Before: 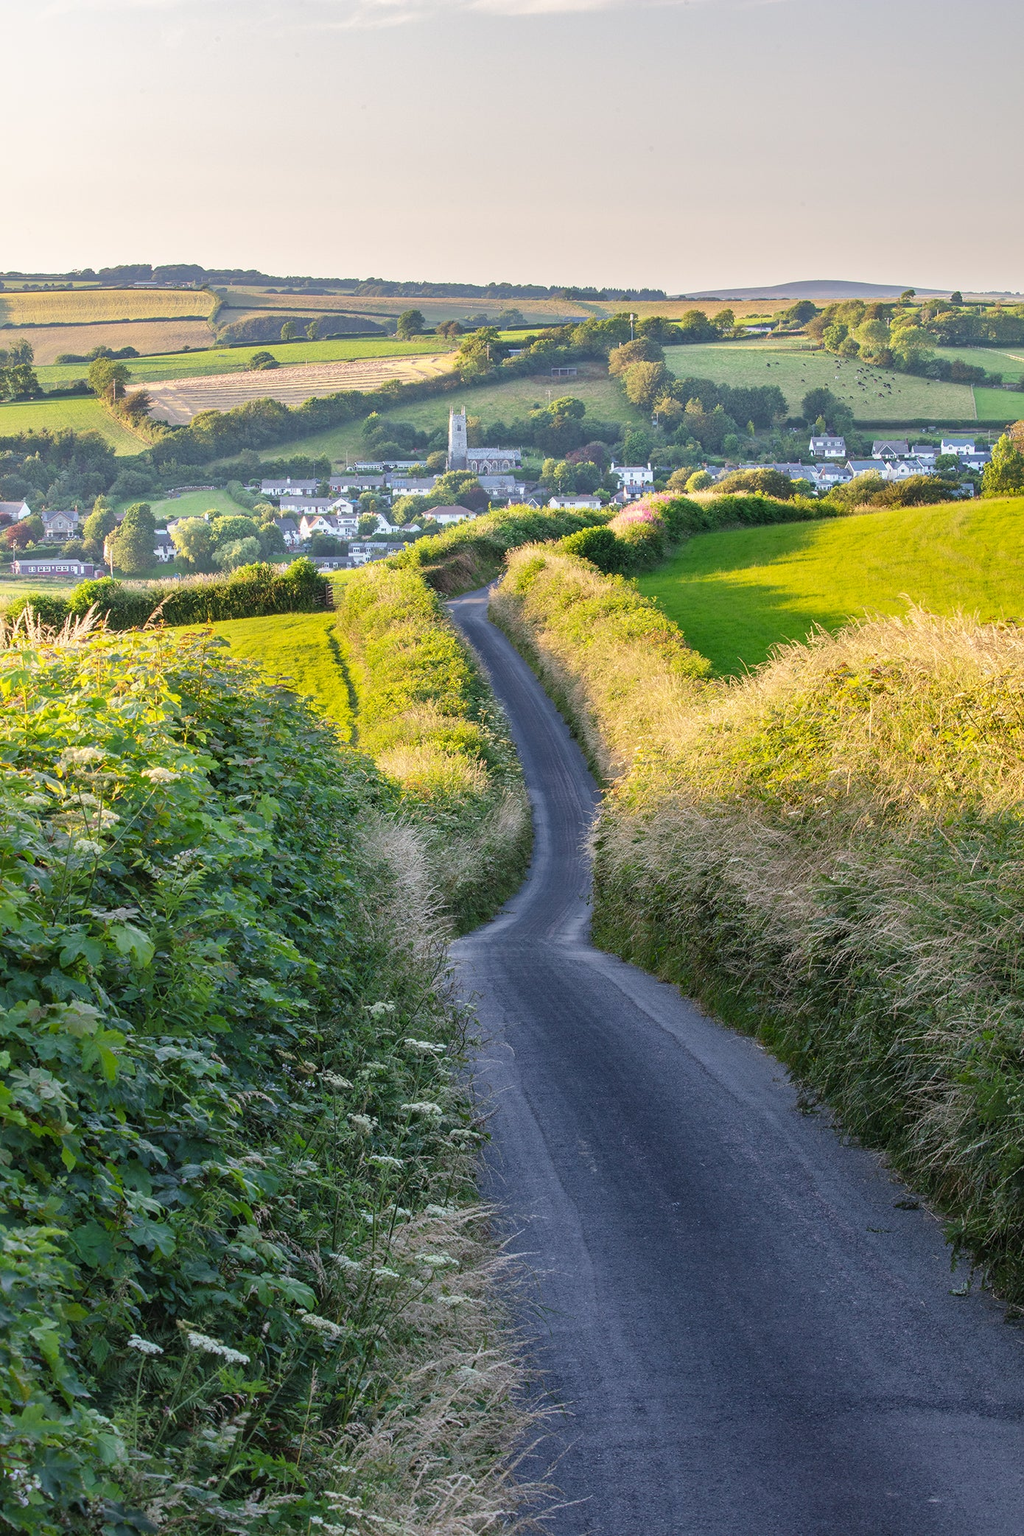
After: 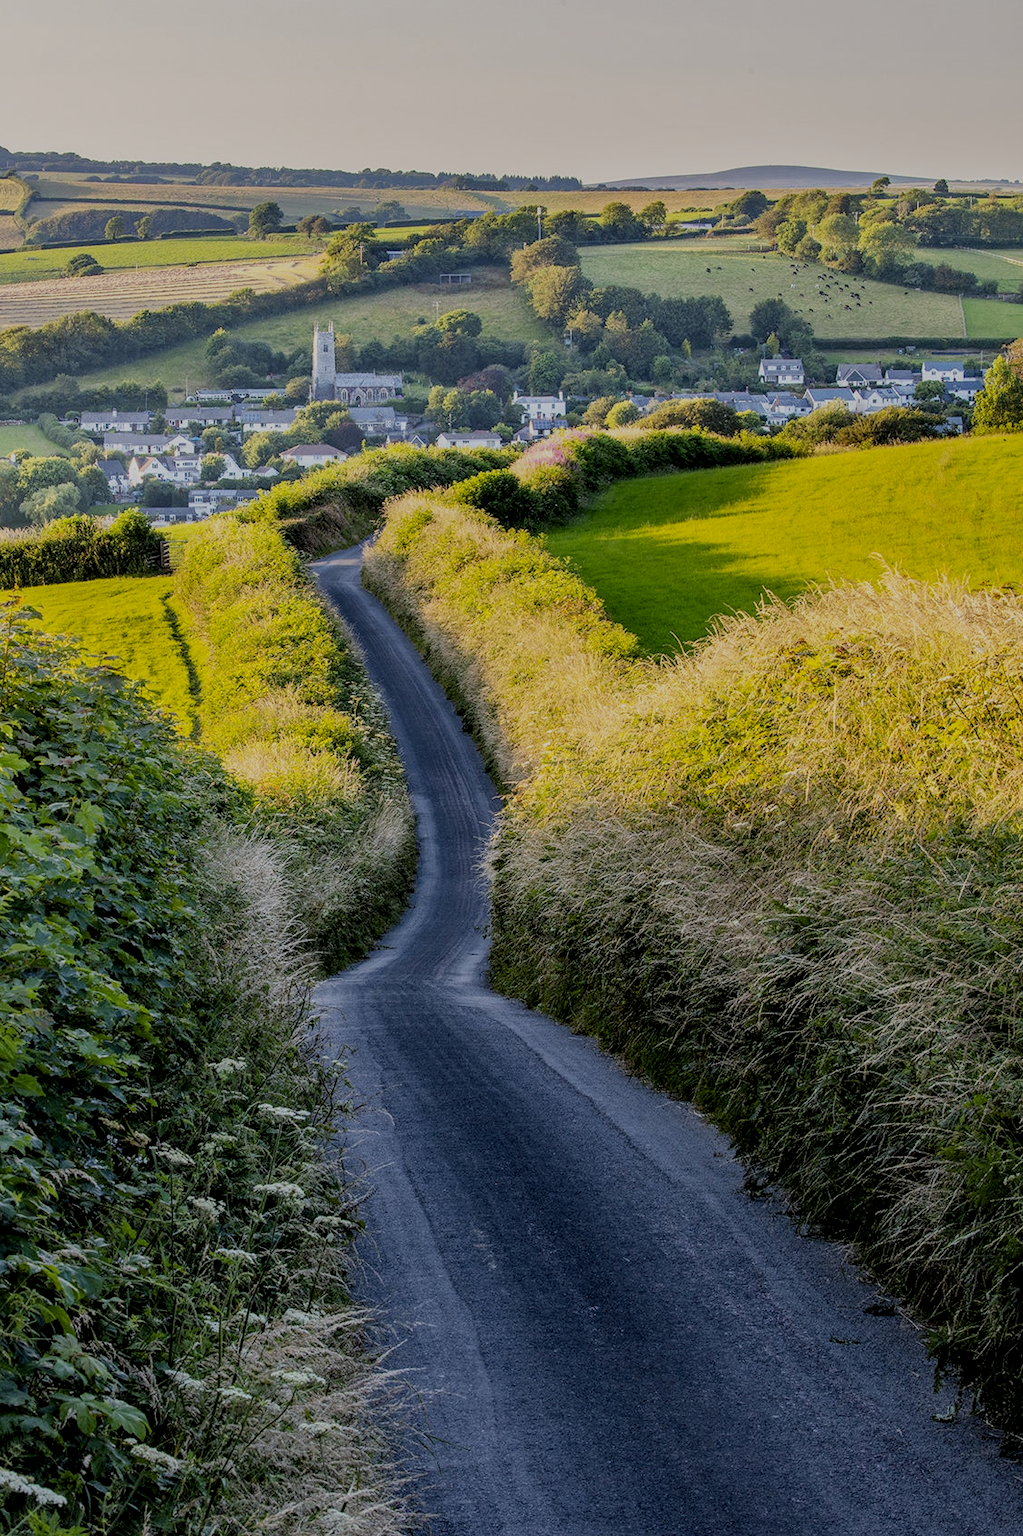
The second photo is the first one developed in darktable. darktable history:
exposure: black level correction 0.011, exposure -0.478 EV, compensate highlight preservation false
local contrast: on, module defaults
filmic rgb: black relative exposure -7.32 EV, white relative exposure 5.09 EV, hardness 3.2
crop: left 19.159%, top 9.58%, bottom 9.58%
color contrast: green-magenta contrast 0.8, blue-yellow contrast 1.1, unbound 0
